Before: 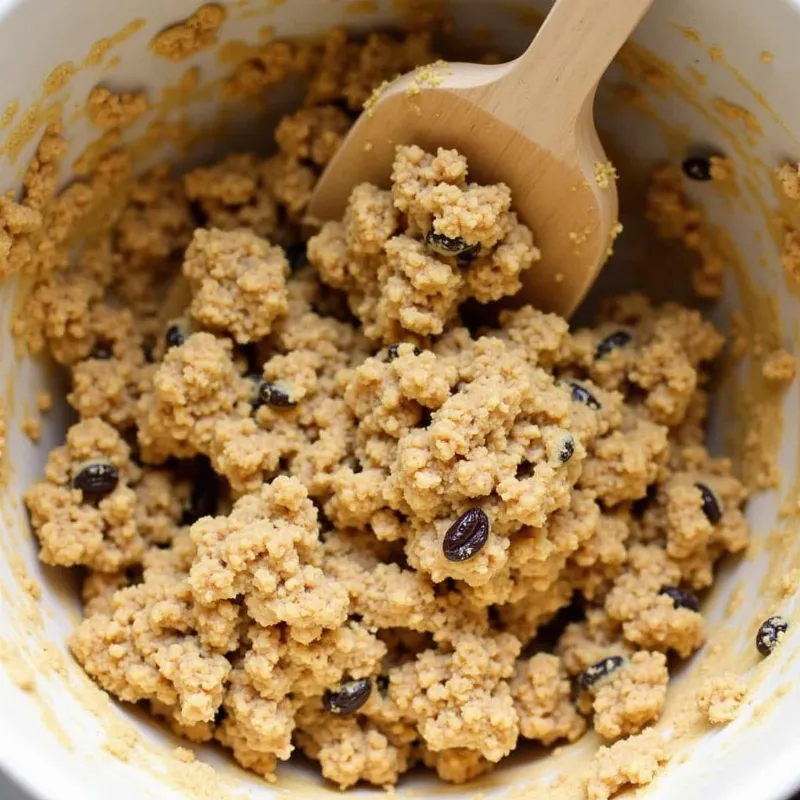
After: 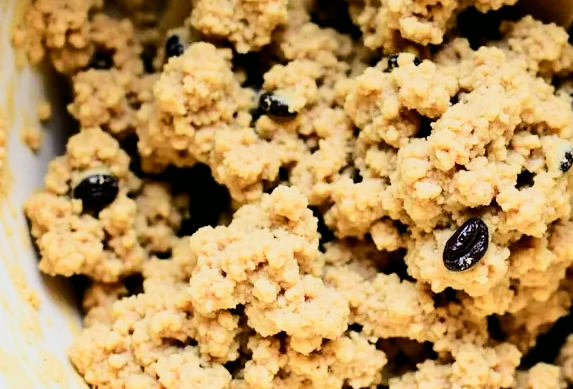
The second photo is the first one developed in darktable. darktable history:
filmic rgb: black relative exposure -5.14 EV, white relative exposure 3.97 EV, hardness 2.89, contrast 1.298, highlights saturation mix -29.52%
crop: top 36.257%, right 28.373%, bottom 15.084%
tone curve: curves: ch0 [(0, 0) (0.114, 0.083) (0.303, 0.285) (0.447, 0.51) (0.602, 0.697) (0.772, 0.866) (0.999, 0.978)]; ch1 [(0, 0) (0.389, 0.352) (0.458, 0.433) (0.486, 0.474) (0.509, 0.505) (0.535, 0.528) (0.57, 0.579) (0.696, 0.706) (1, 1)]; ch2 [(0, 0) (0.369, 0.388) (0.449, 0.431) (0.501, 0.5) (0.528, 0.527) (0.589, 0.608) (0.697, 0.721) (1, 1)], color space Lab, independent channels, preserve colors none
